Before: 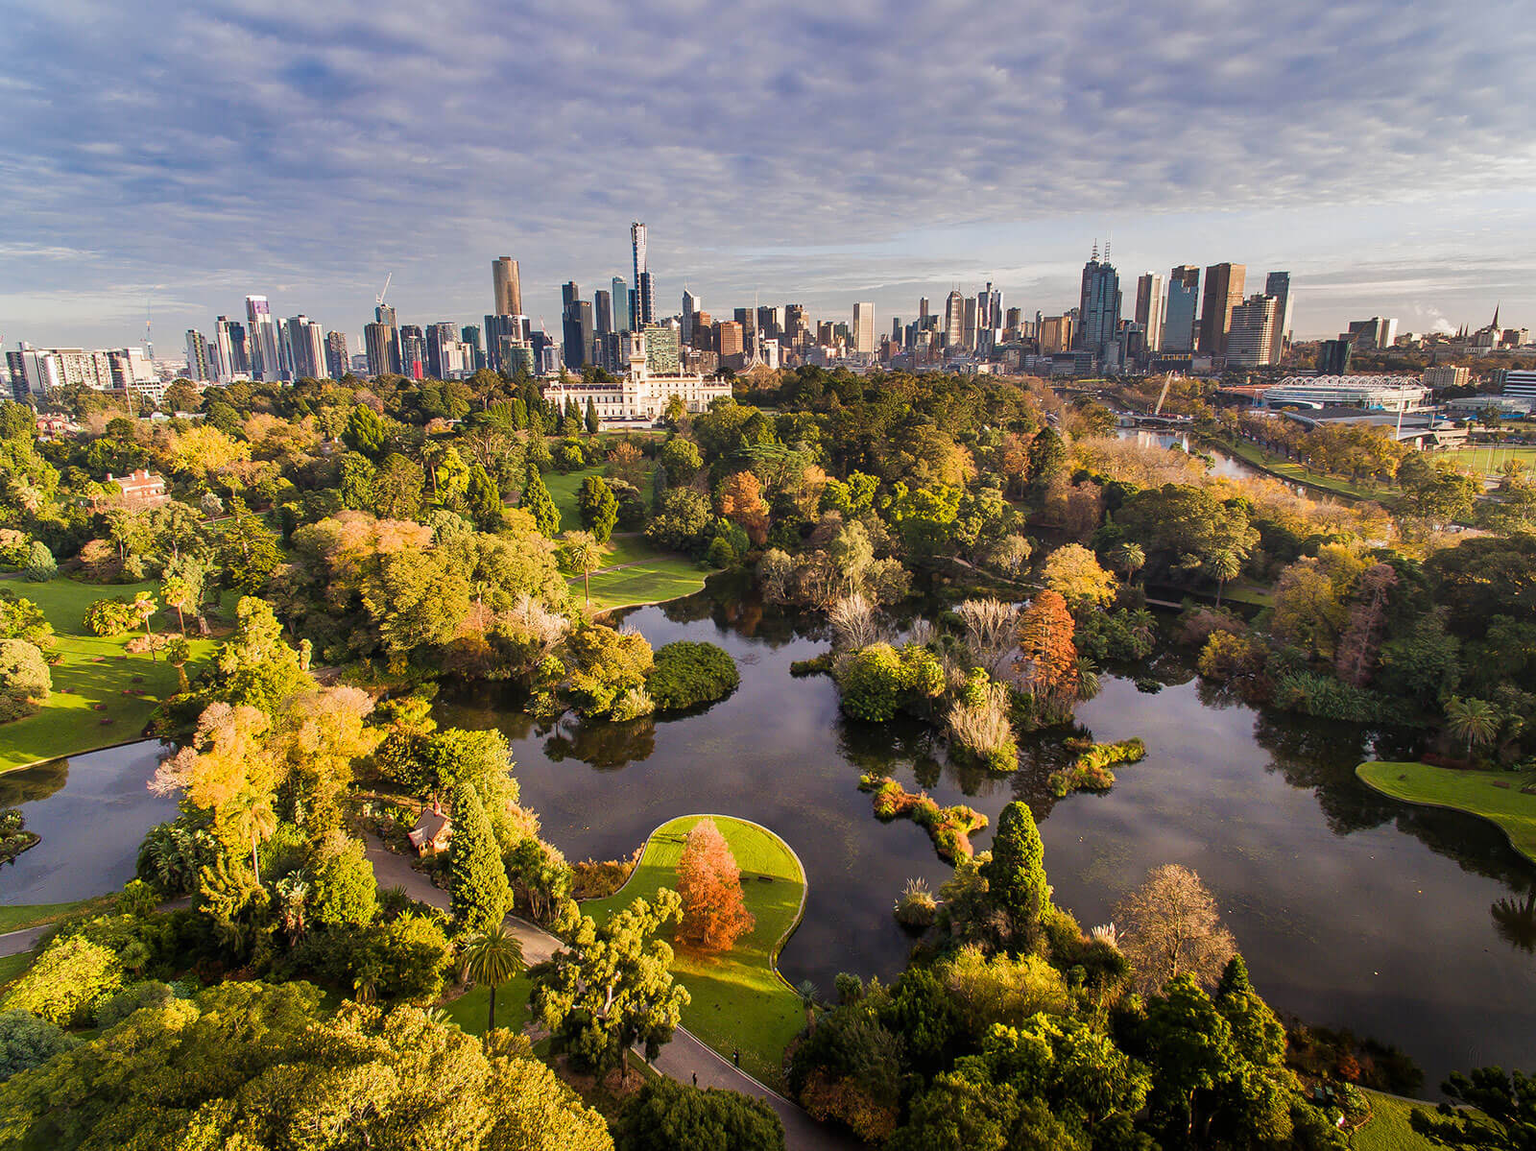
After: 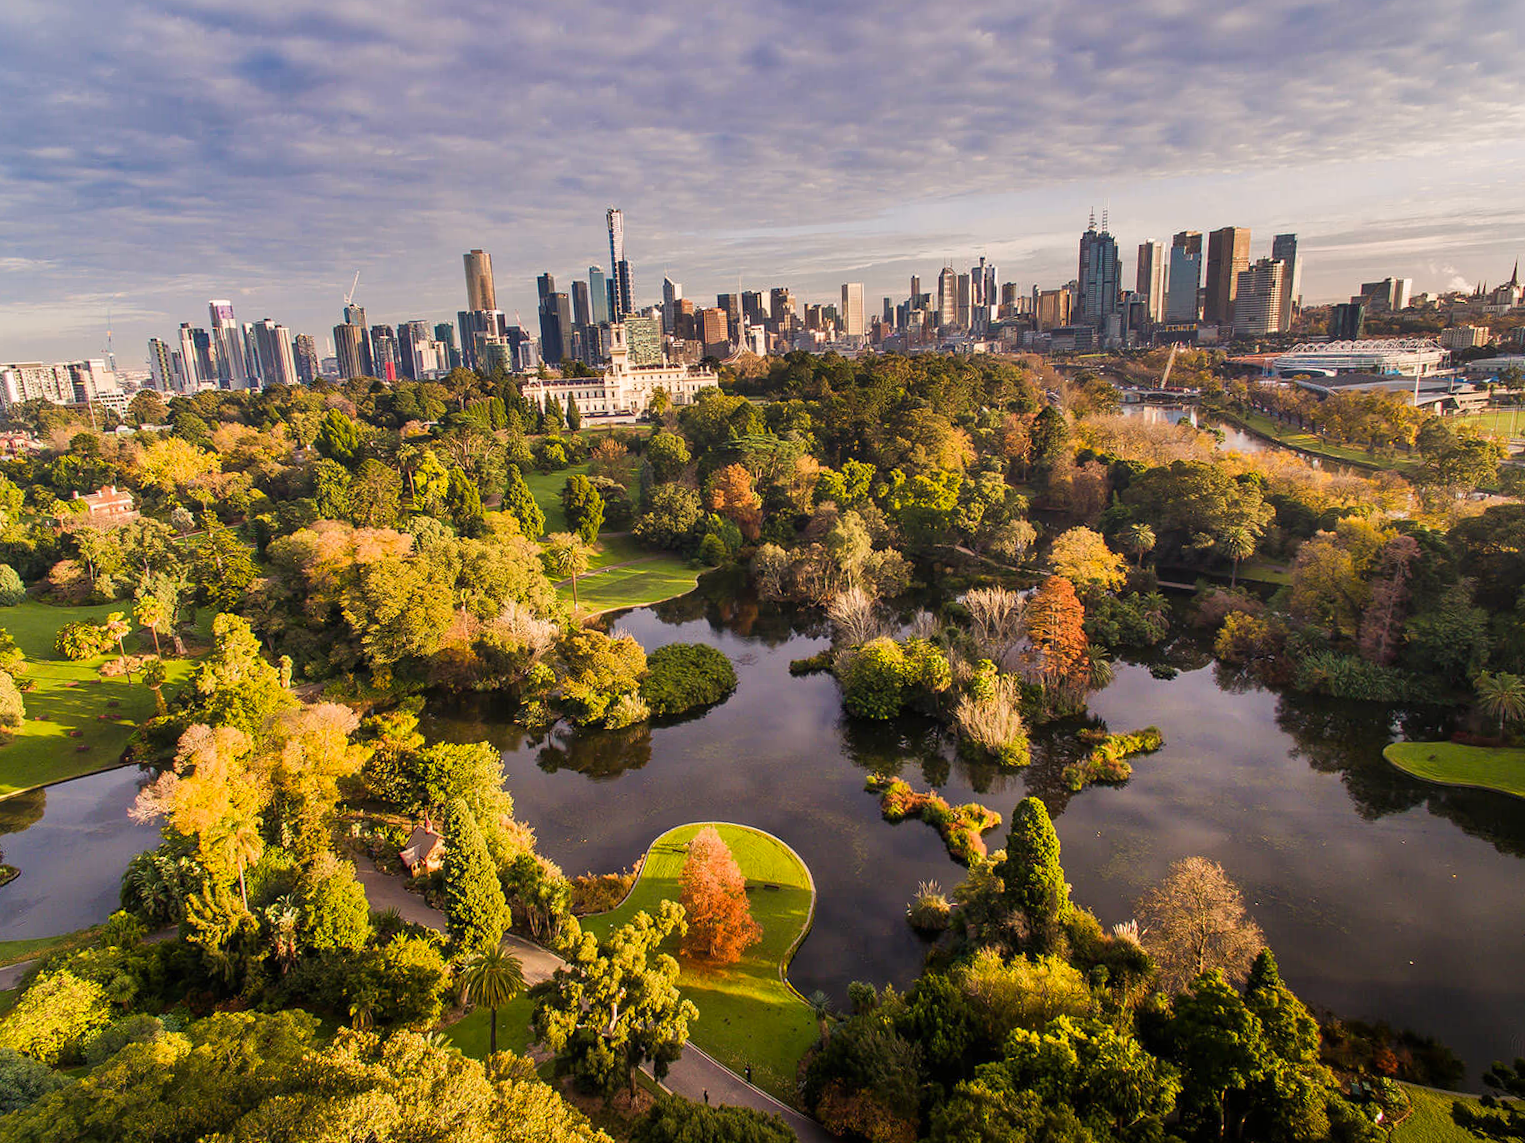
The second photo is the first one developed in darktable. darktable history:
rotate and perspective: rotation -2.12°, lens shift (vertical) 0.009, lens shift (horizontal) -0.008, automatic cropping original format, crop left 0.036, crop right 0.964, crop top 0.05, crop bottom 0.959
color correction: highlights a* 3.84, highlights b* 5.07
